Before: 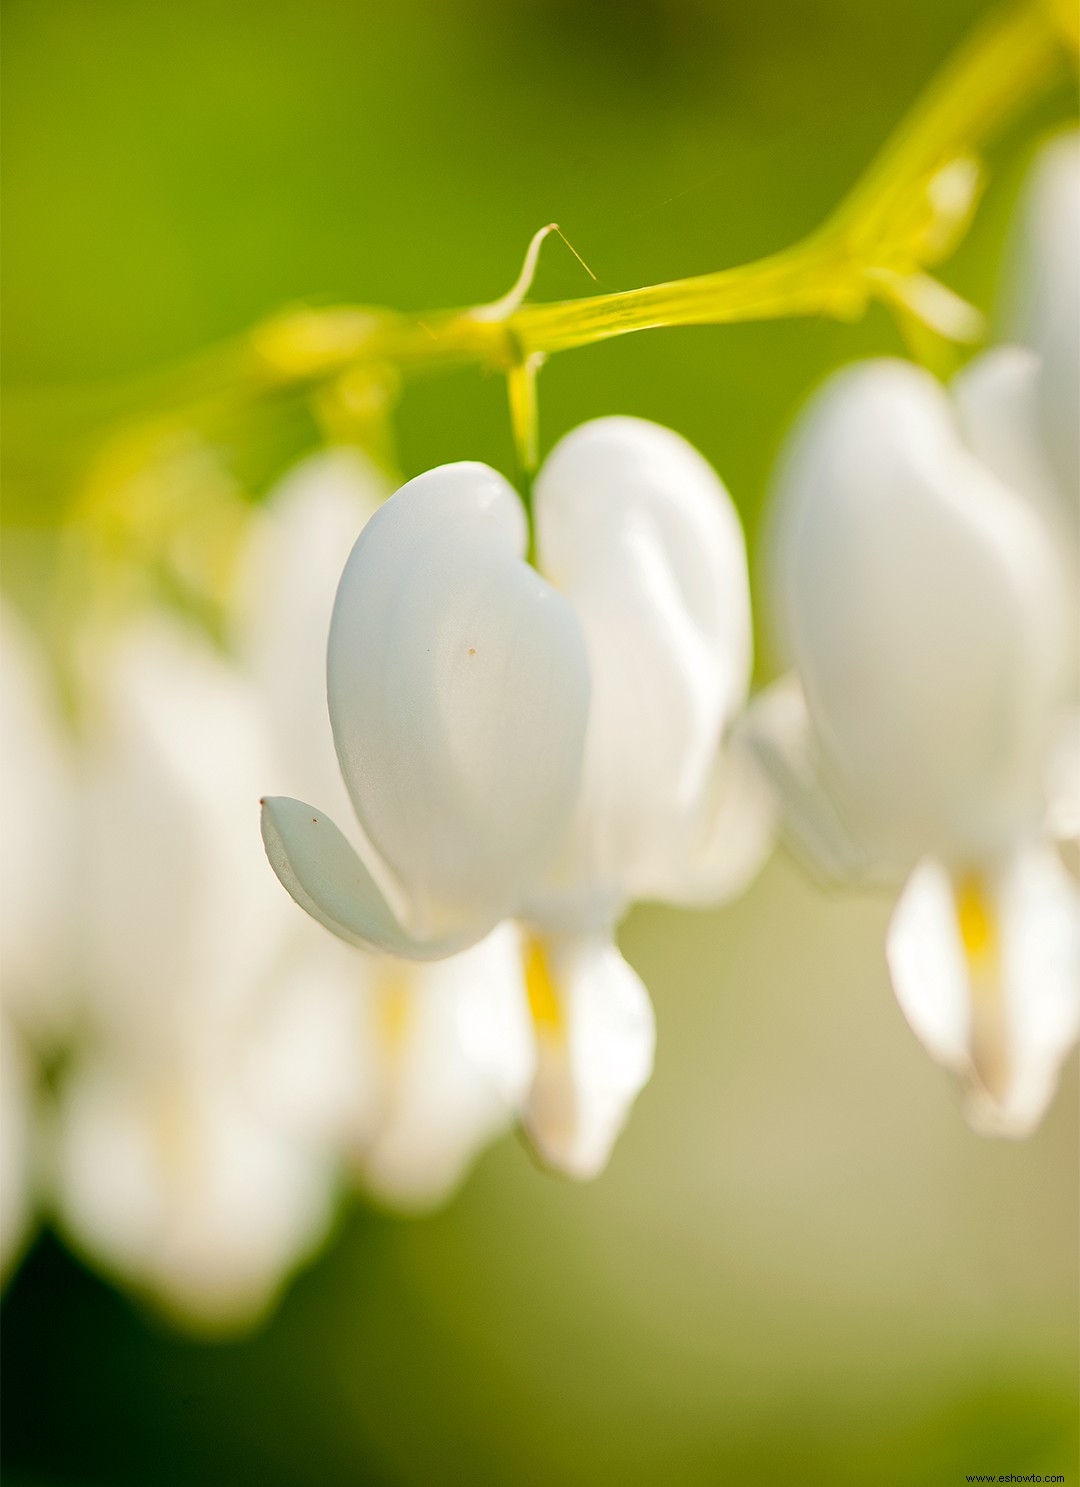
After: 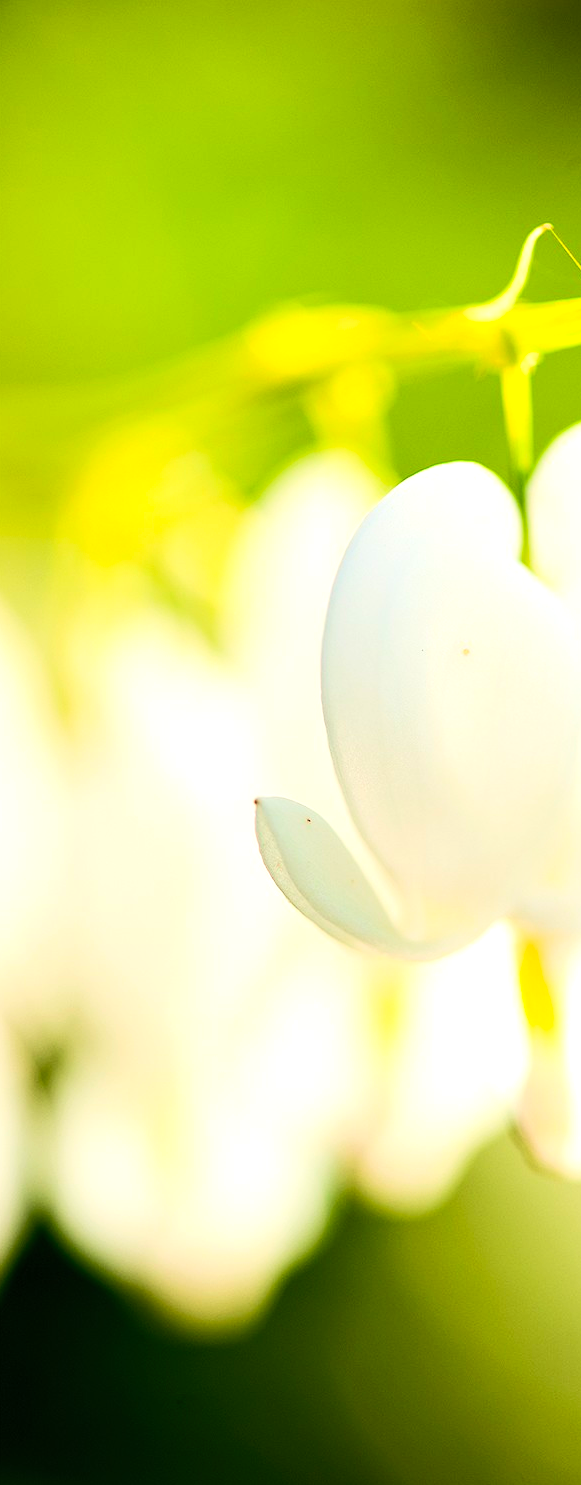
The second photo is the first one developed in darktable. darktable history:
crop: left 0.587%, right 45.588%, bottom 0.086%
exposure: black level correction 0.001, exposure 0.014 EV, compensate highlight preservation false
tone equalizer: -8 EV -0.75 EV, -7 EV -0.7 EV, -6 EV -0.6 EV, -5 EV -0.4 EV, -3 EV 0.4 EV, -2 EV 0.6 EV, -1 EV 0.7 EV, +0 EV 0.75 EV, edges refinement/feathering 500, mask exposure compensation -1.57 EV, preserve details no
contrast brightness saturation: contrast 0.2, brightness 0.16, saturation 0.22
